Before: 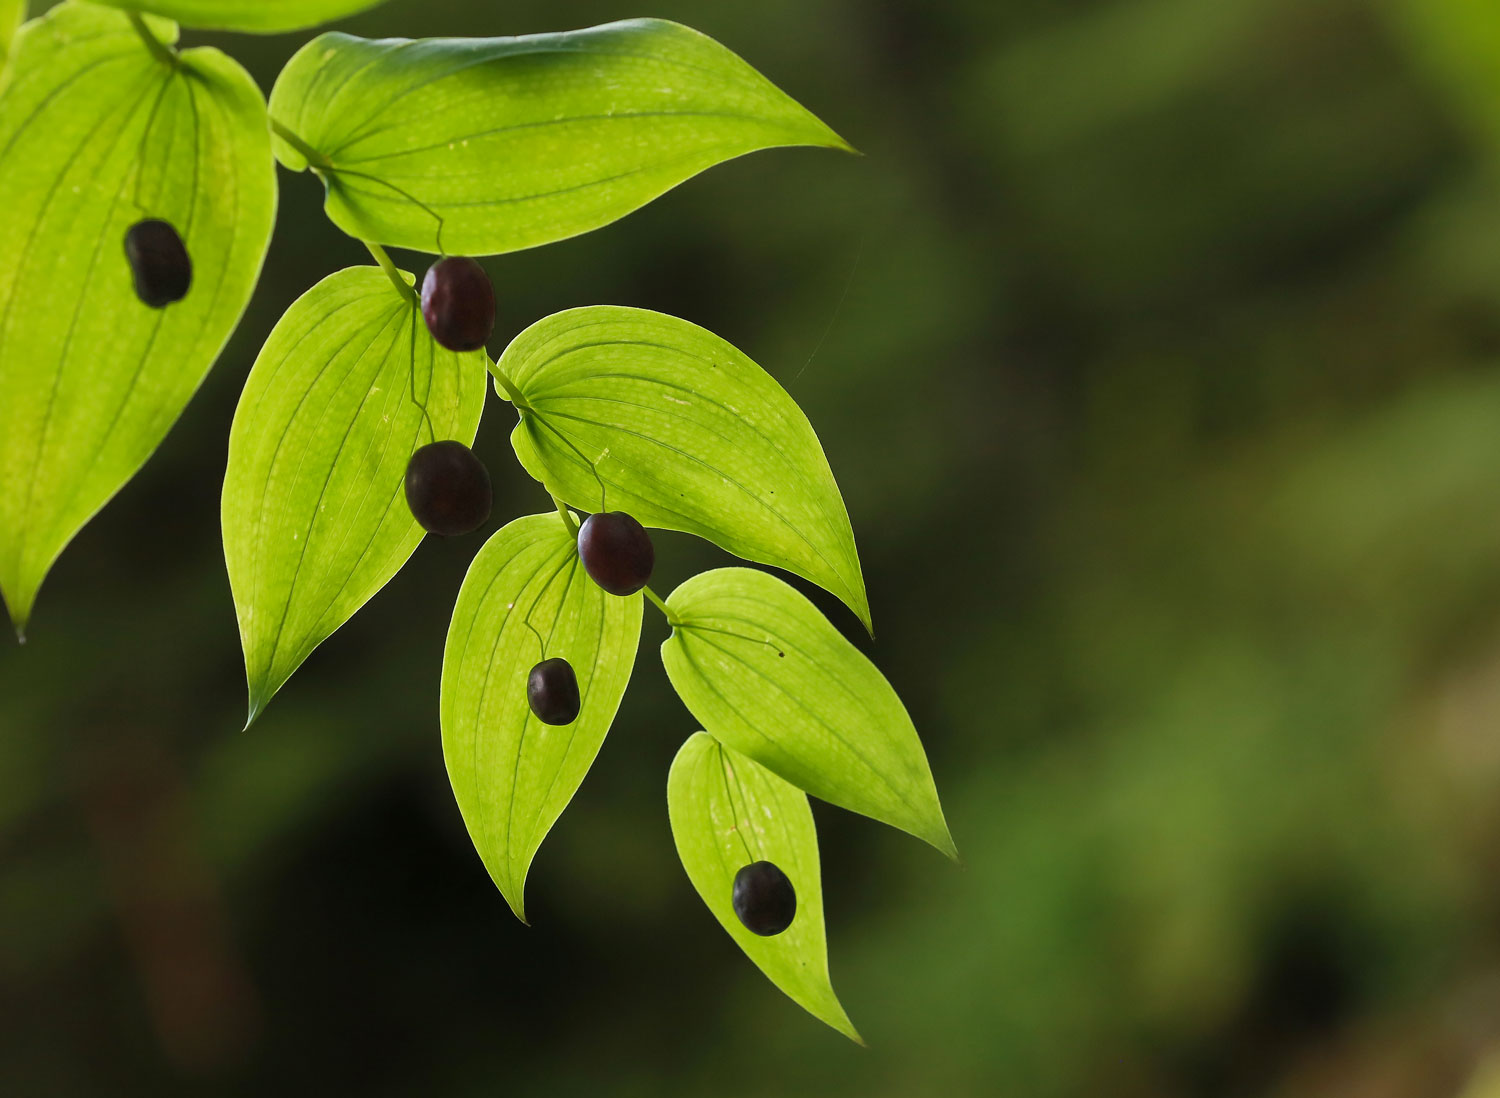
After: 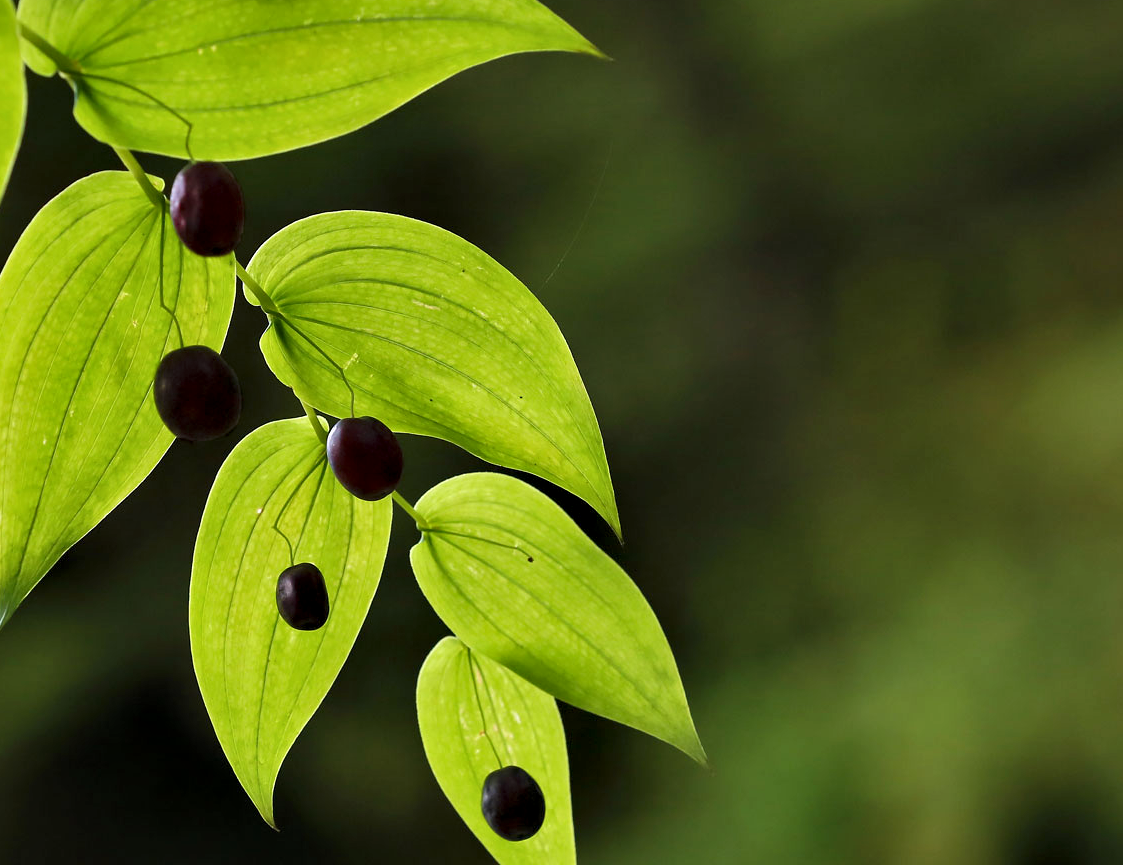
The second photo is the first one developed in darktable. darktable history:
contrast equalizer: octaves 7, y [[0.6 ×6], [0.55 ×6], [0 ×6], [0 ×6], [0 ×6]], mix 0.53
crop: left 16.768%, top 8.653%, right 8.362%, bottom 12.485%
